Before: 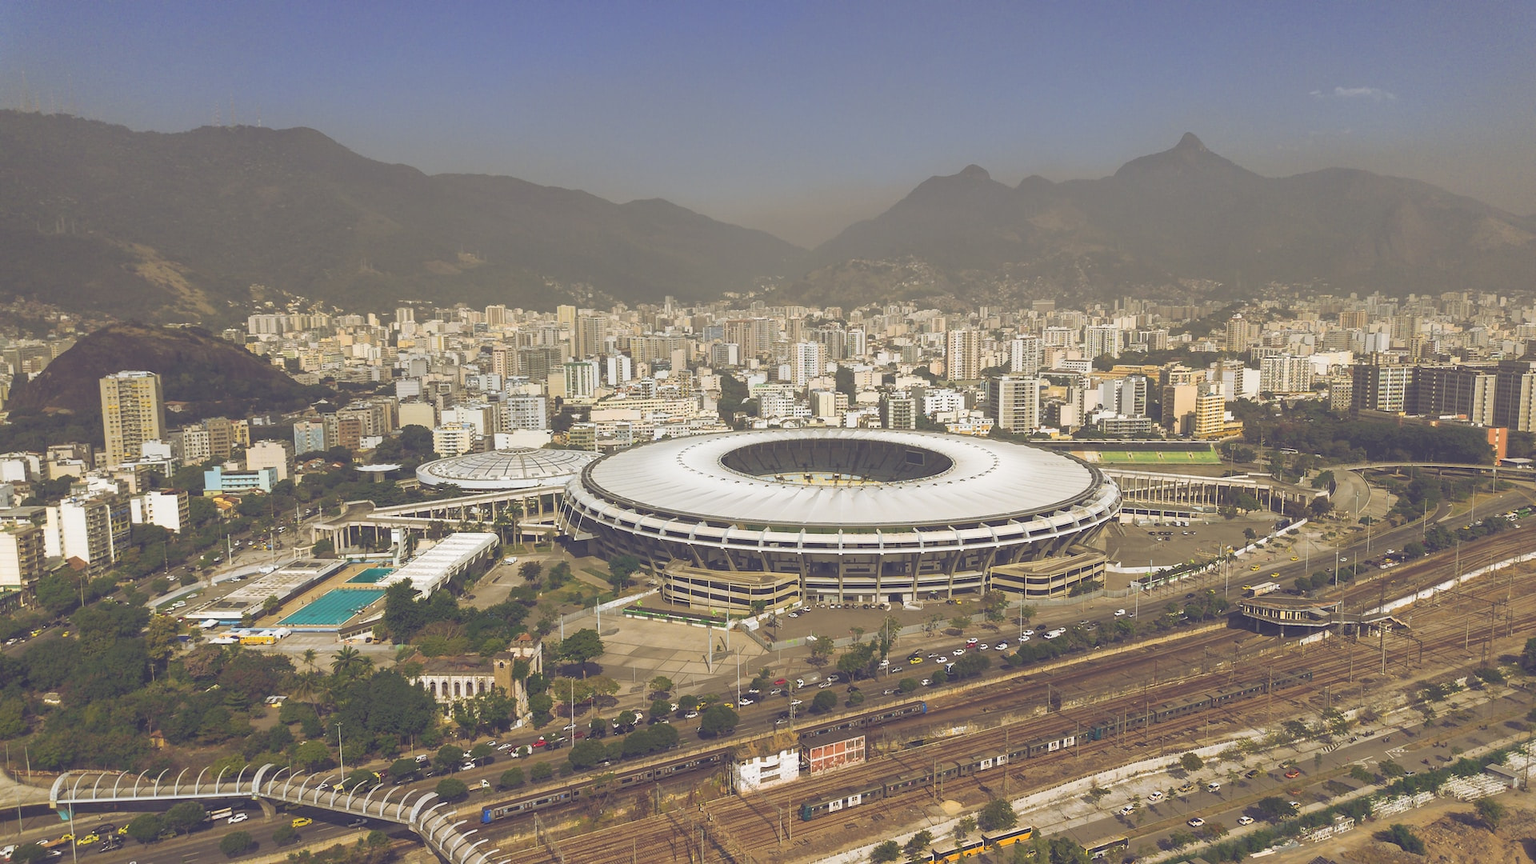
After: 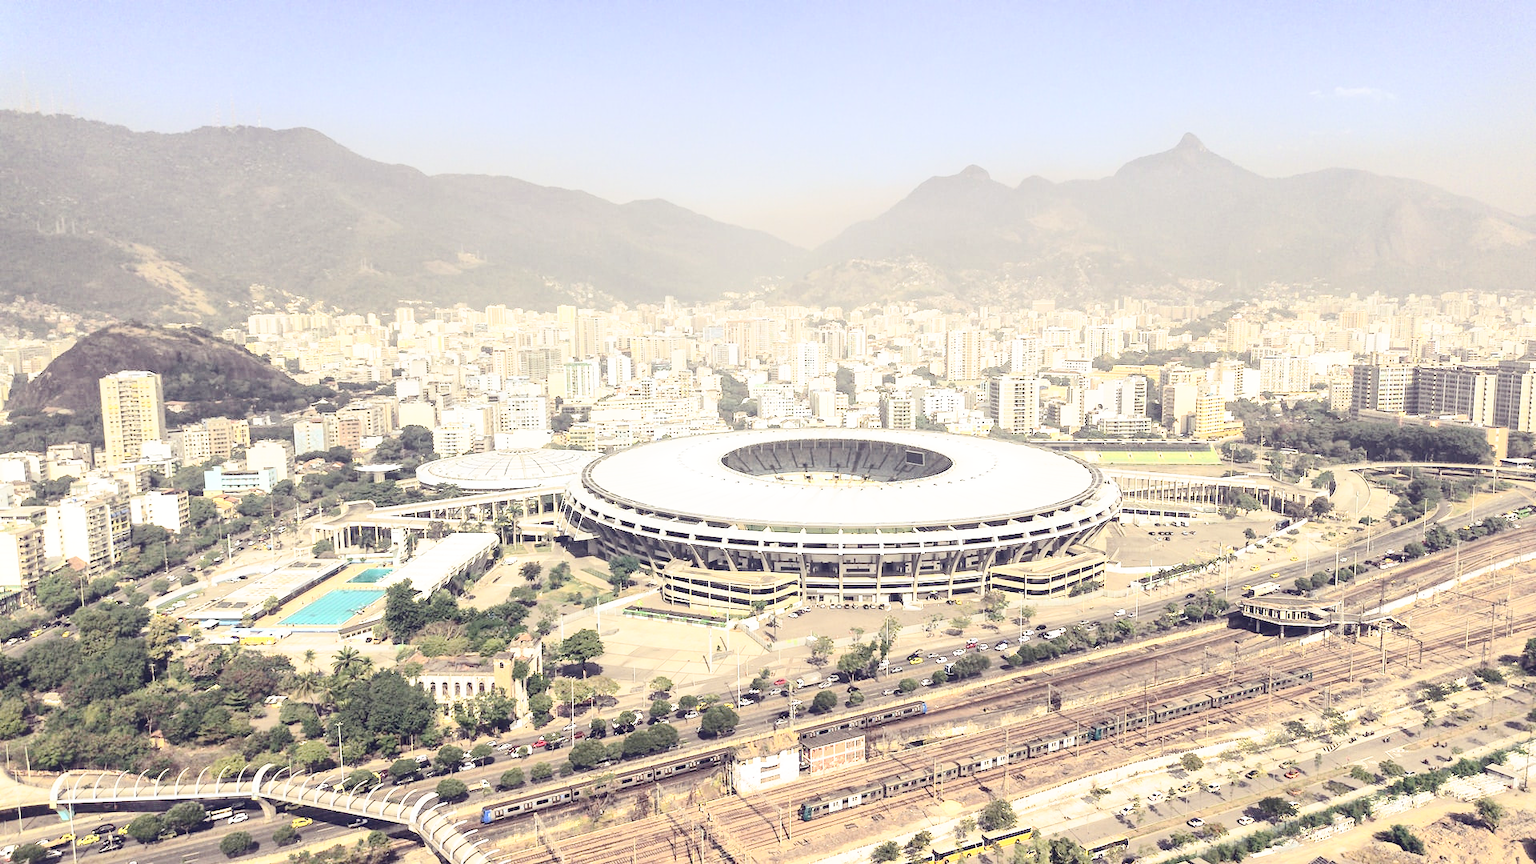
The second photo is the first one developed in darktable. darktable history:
base curve: curves: ch0 [(0, 0) (0.028, 0.03) (0.121, 0.232) (0.46, 0.748) (0.859, 0.968) (1, 1)], preserve colors none
exposure: exposure 0.203 EV, compensate highlight preservation false
contrast brightness saturation: contrast 0.5, saturation -0.098
